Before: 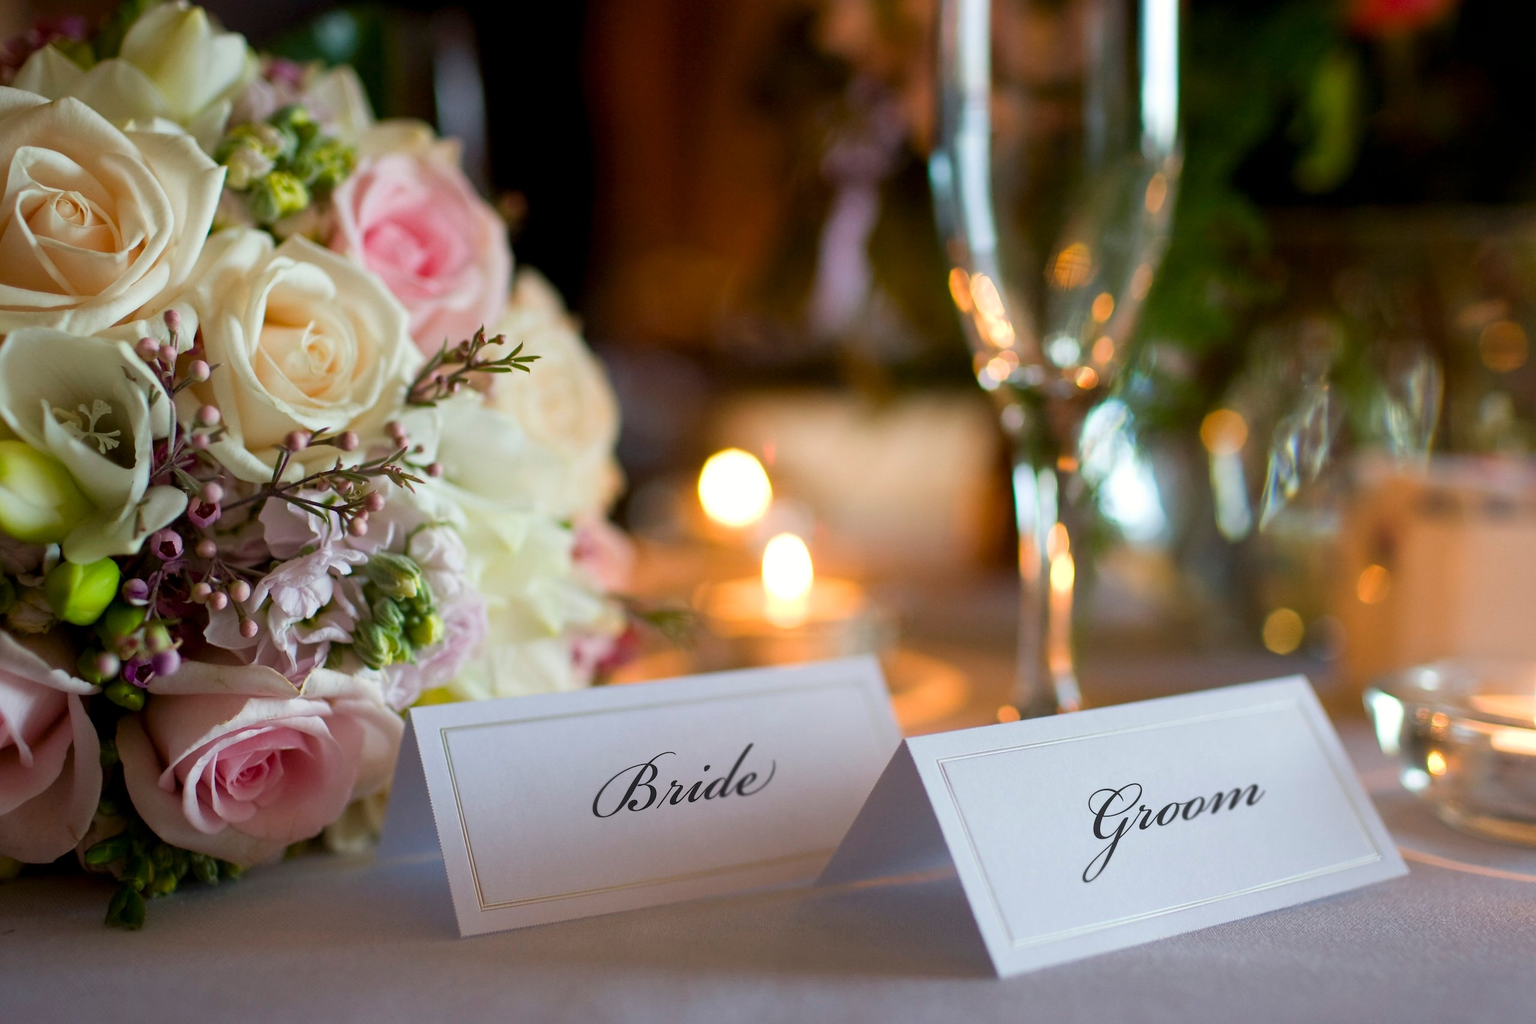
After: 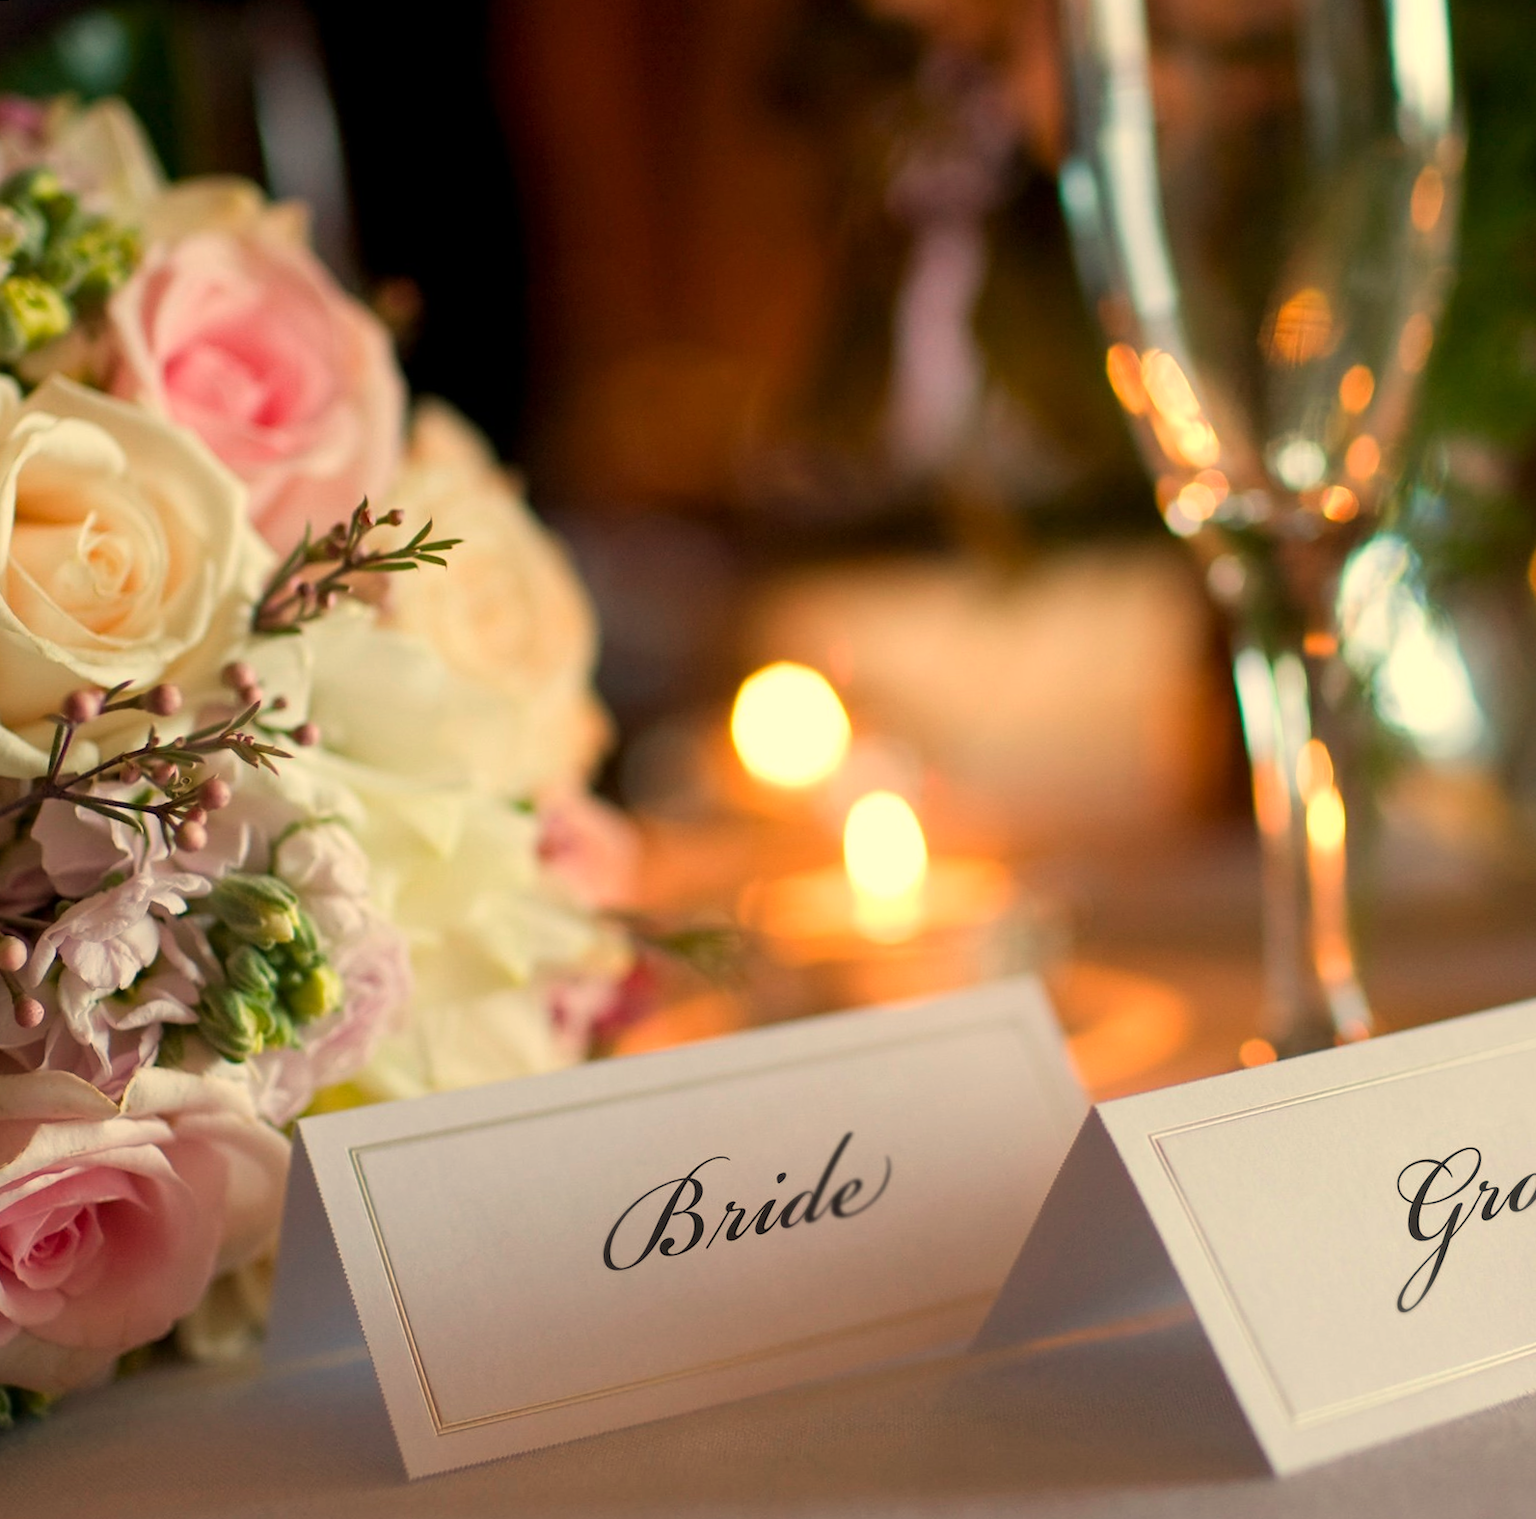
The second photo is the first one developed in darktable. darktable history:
crop and rotate: left 13.409%, right 19.924%
white balance: red 1.138, green 0.996, blue 0.812
rotate and perspective: rotation -4.57°, crop left 0.054, crop right 0.944, crop top 0.087, crop bottom 0.914
